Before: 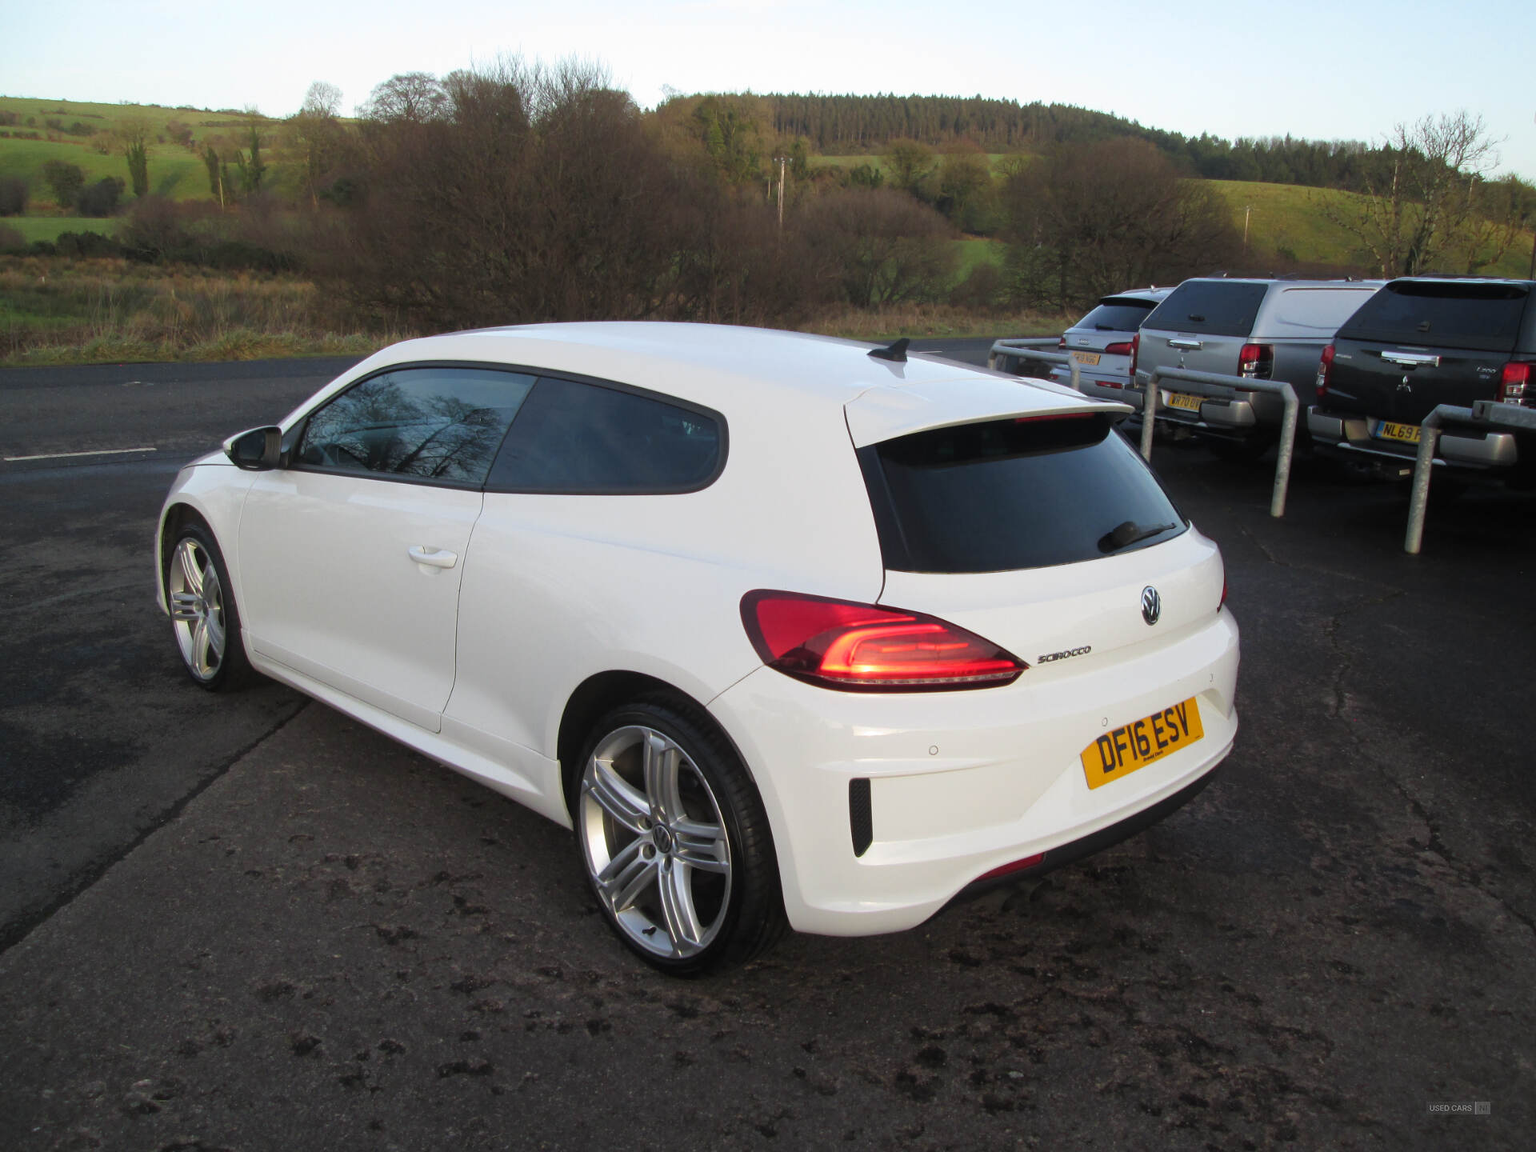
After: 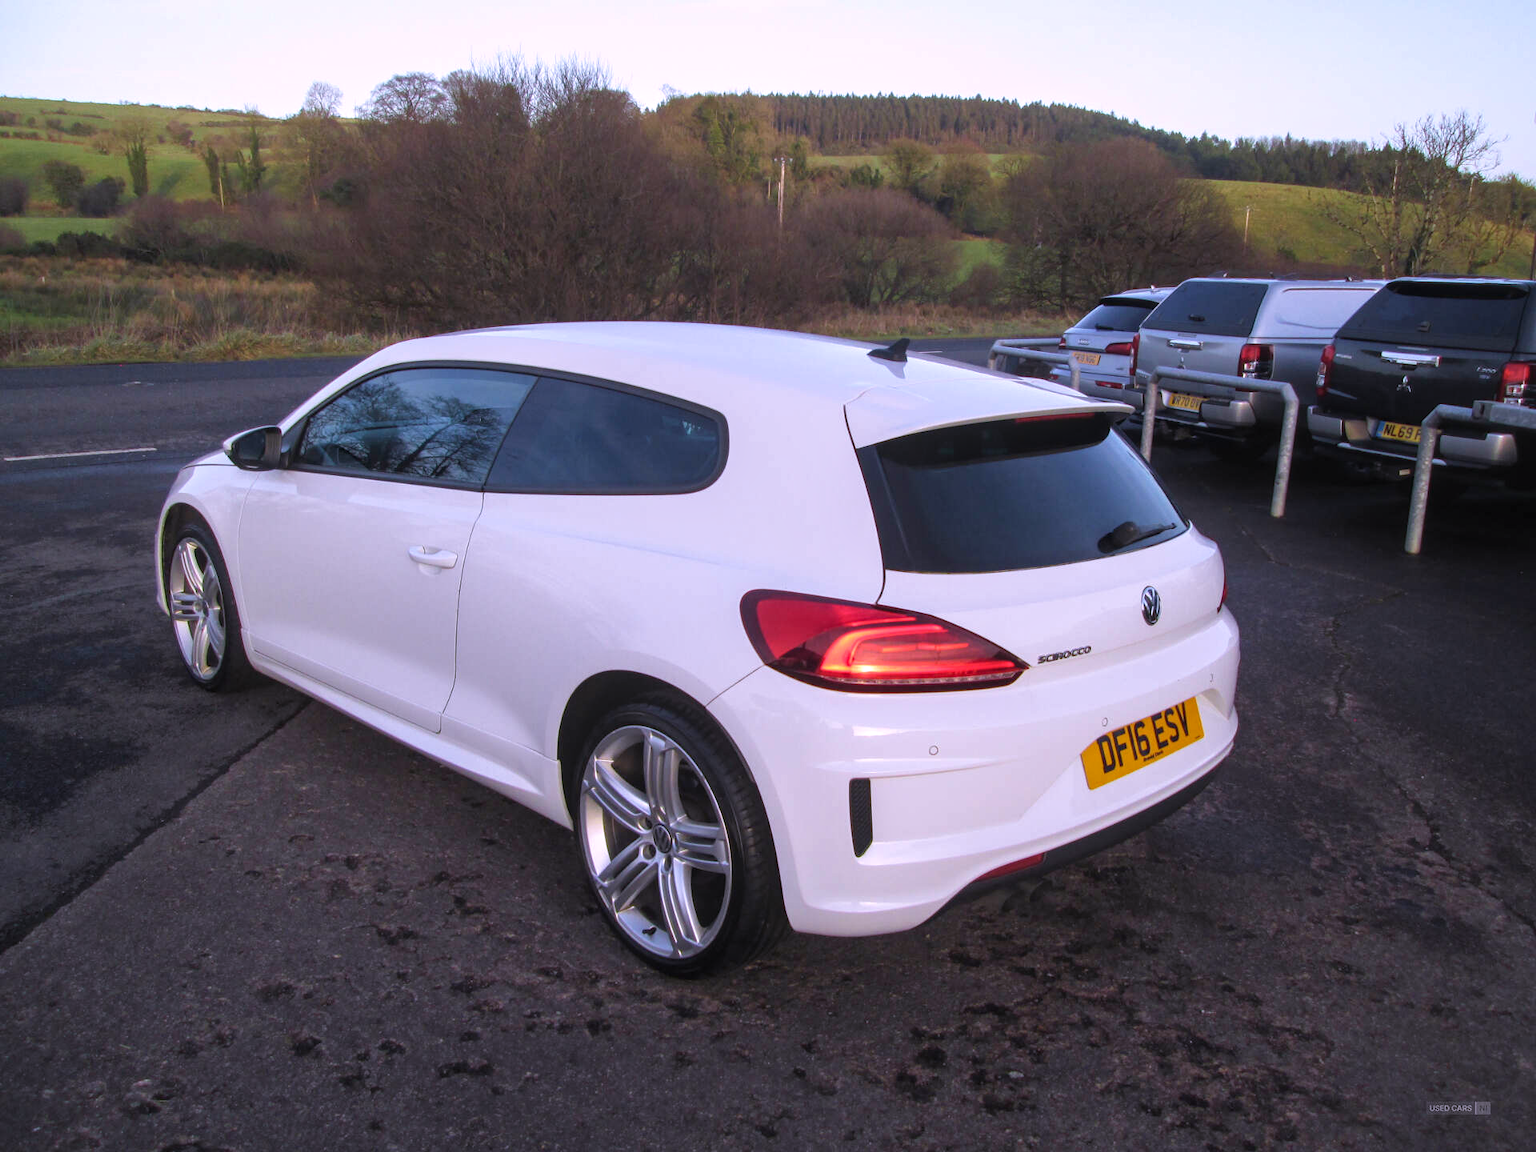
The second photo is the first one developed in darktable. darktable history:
velvia: on, module defaults
local contrast: on, module defaults
white balance: red 1.042, blue 1.17
